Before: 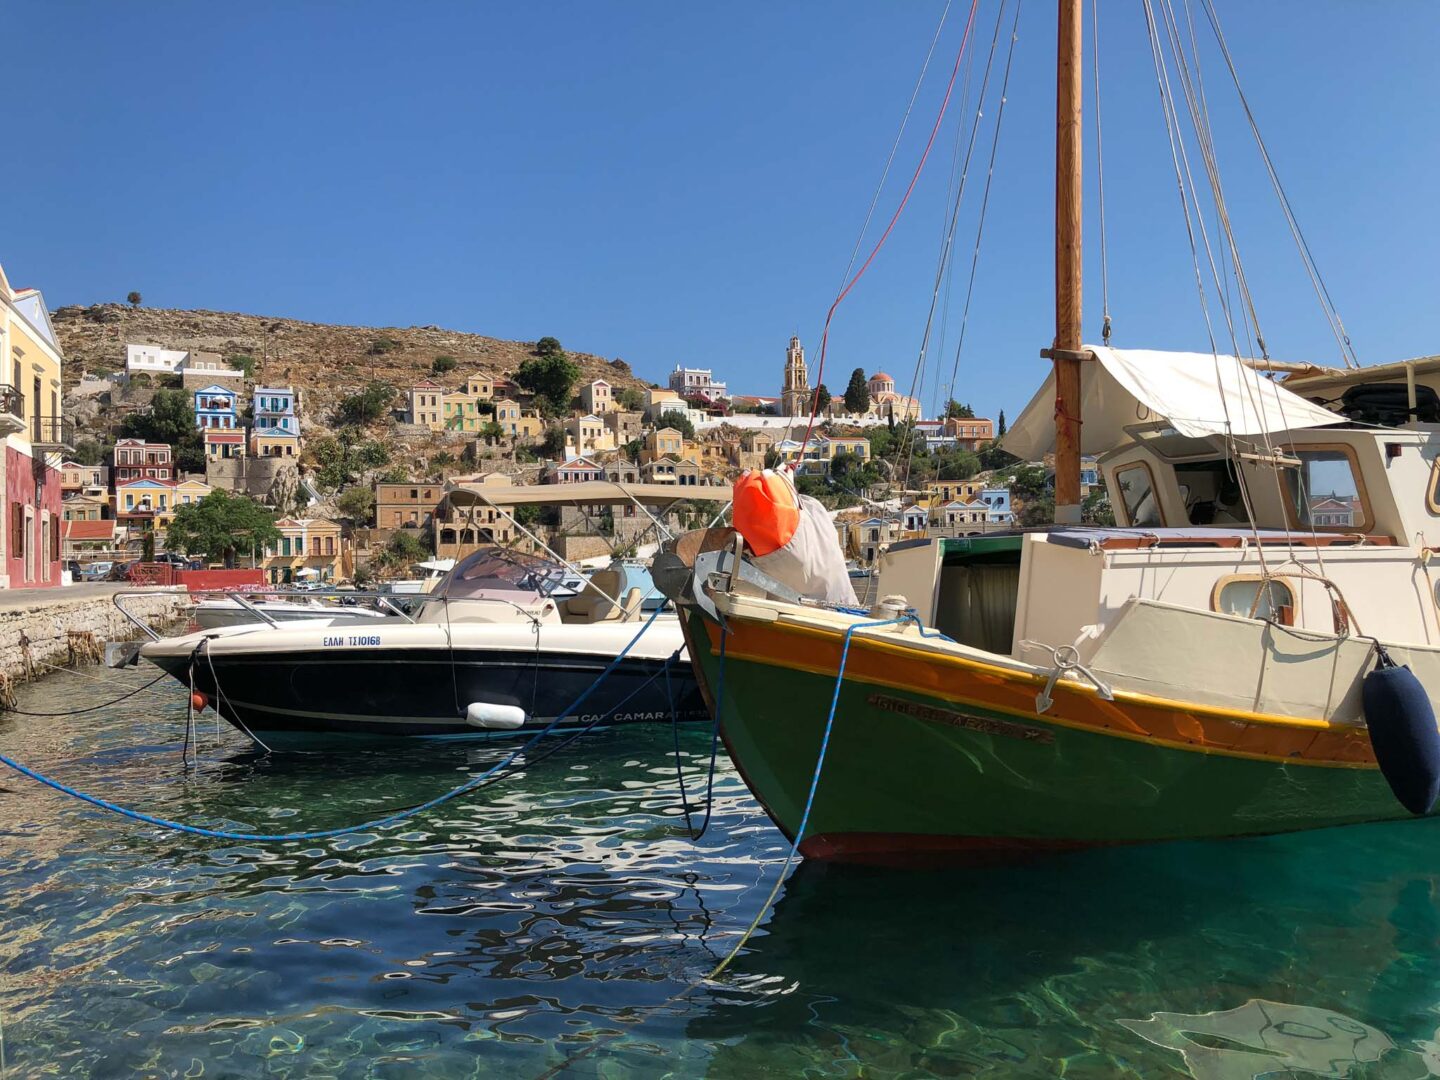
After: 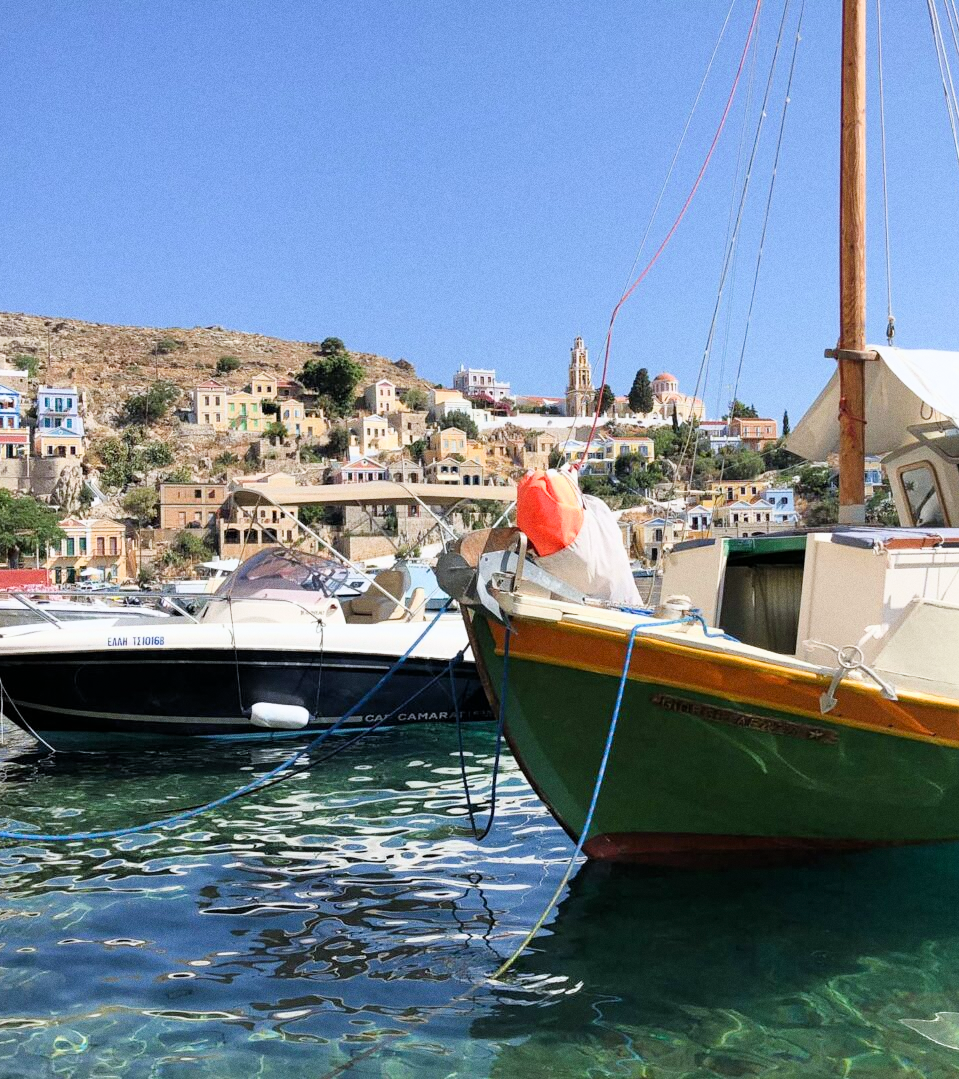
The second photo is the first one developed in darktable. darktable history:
grain: coarseness 0.09 ISO
filmic rgb: white relative exposure 3.9 EV, hardness 4.26
crop and rotate: left 15.055%, right 18.278%
white balance: red 0.976, blue 1.04
exposure: exposure 1 EV, compensate highlight preservation false
shadows and highlights: shadows 0, highlights 40
